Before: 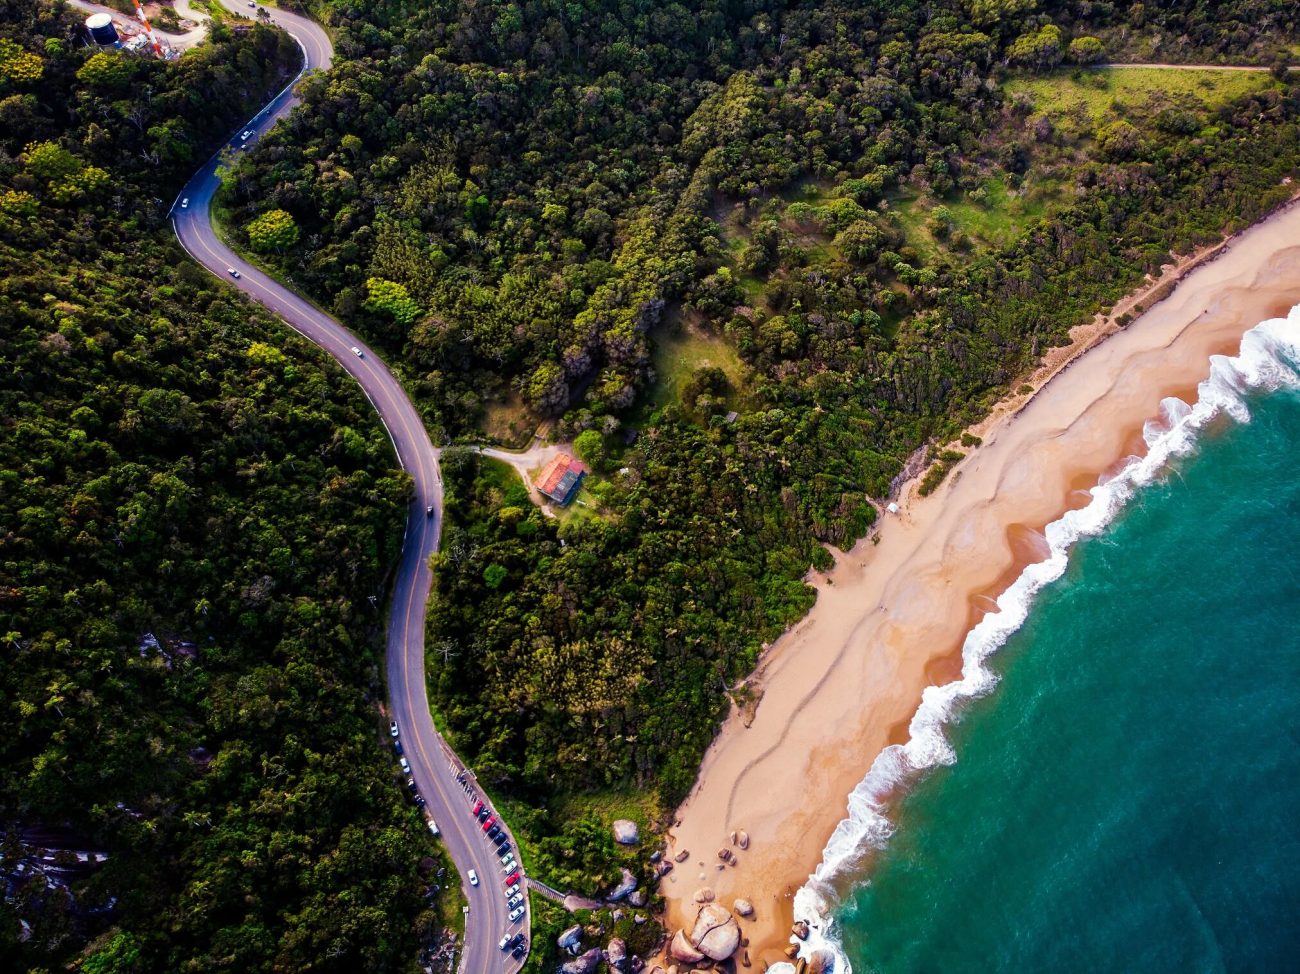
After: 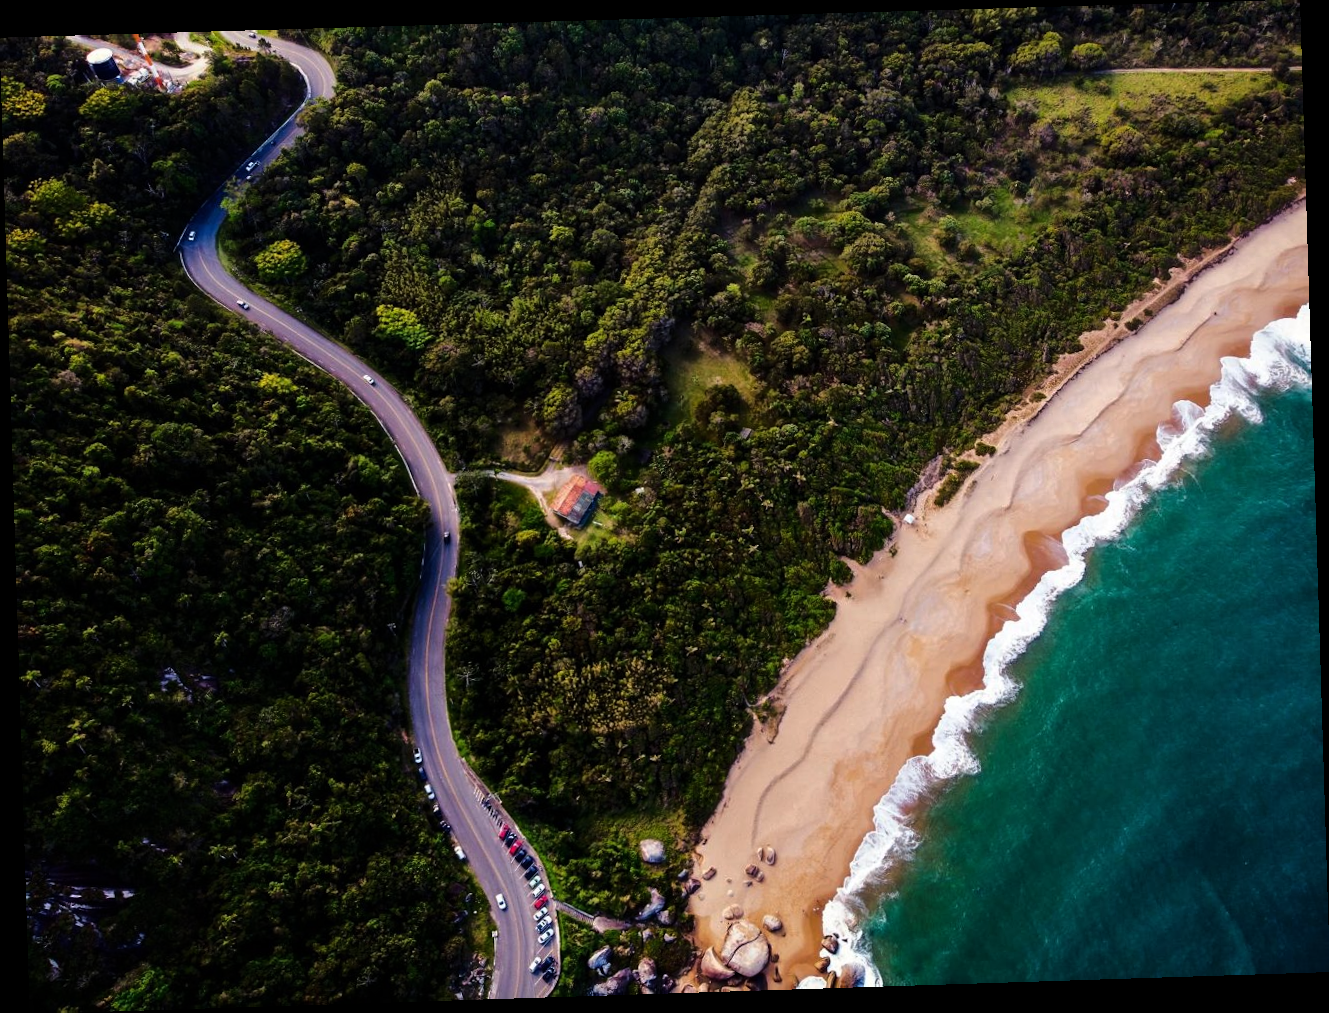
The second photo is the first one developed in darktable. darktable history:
rotate and perspective: rotation -1.77°, lens shift (horizontal) 0.004, automatic cropping off
tone curve: curves: ch0 [(0, 0) (0.224, 0.12) (0.375, 0.296) (0.528, 0.472) (0.681, 0.634) (0.8, 0.766) (0.873, 0.877) (1, 1)], preserve colors basic power
